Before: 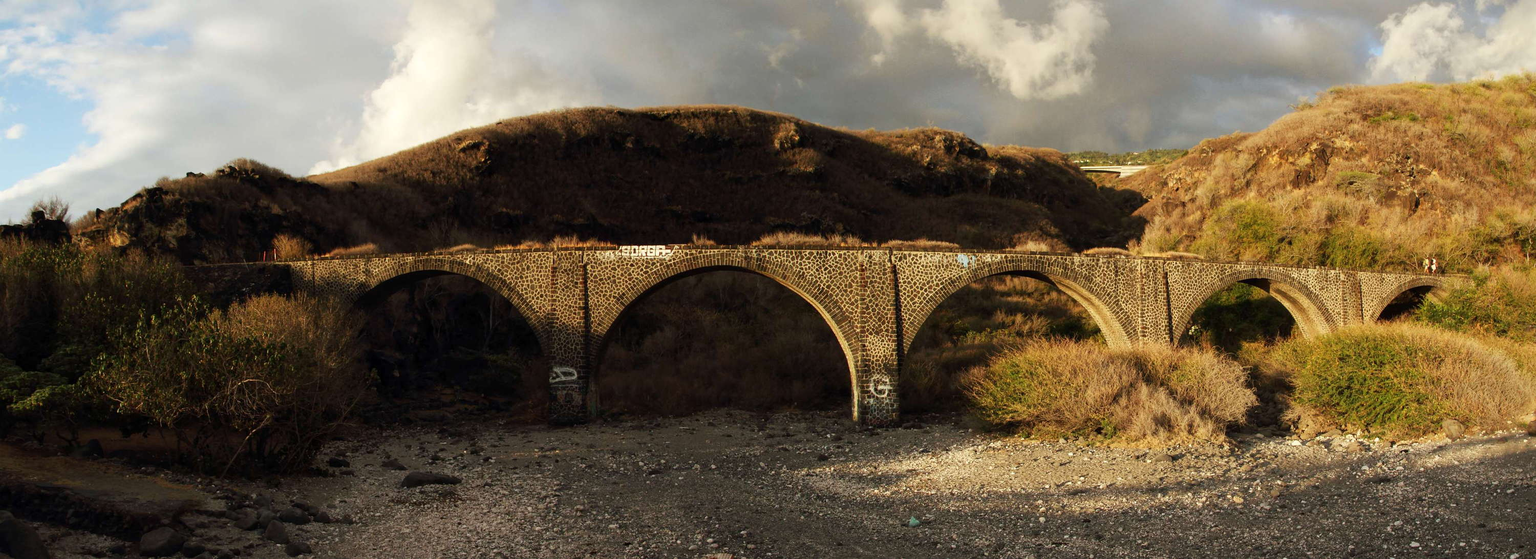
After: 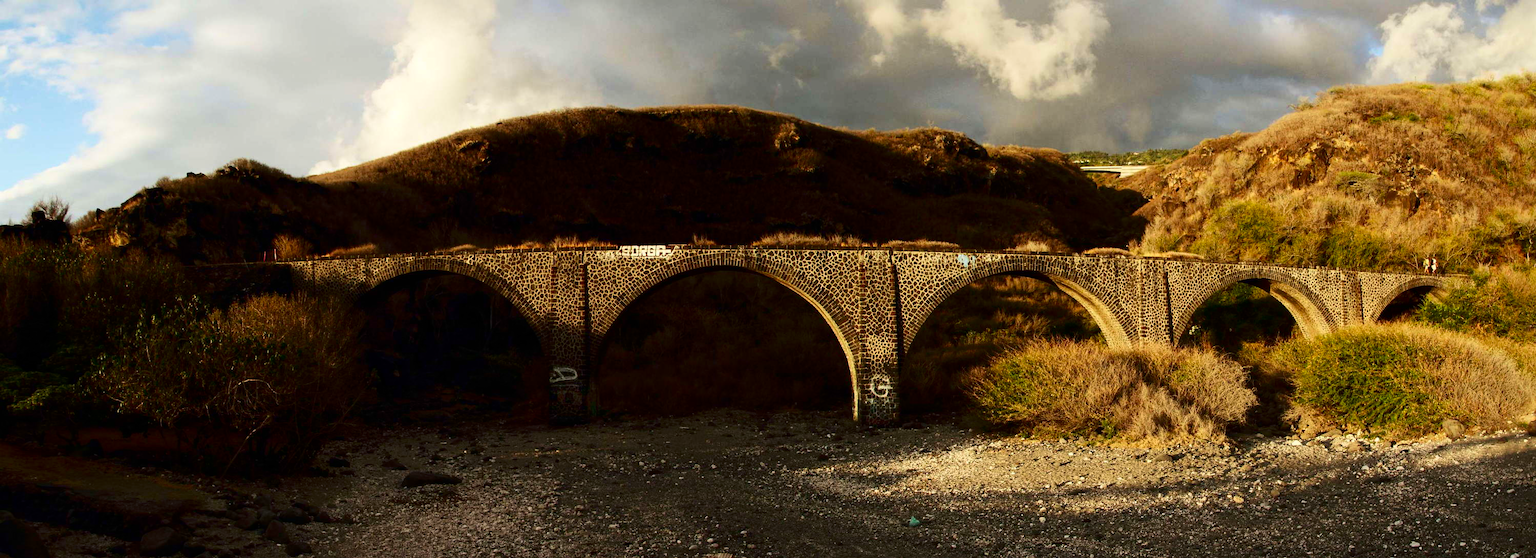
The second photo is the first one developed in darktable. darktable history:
velvia: strength 15%
contrast brightness saturation: contrast 0.21, brightness -0.11, saturation 0.21
